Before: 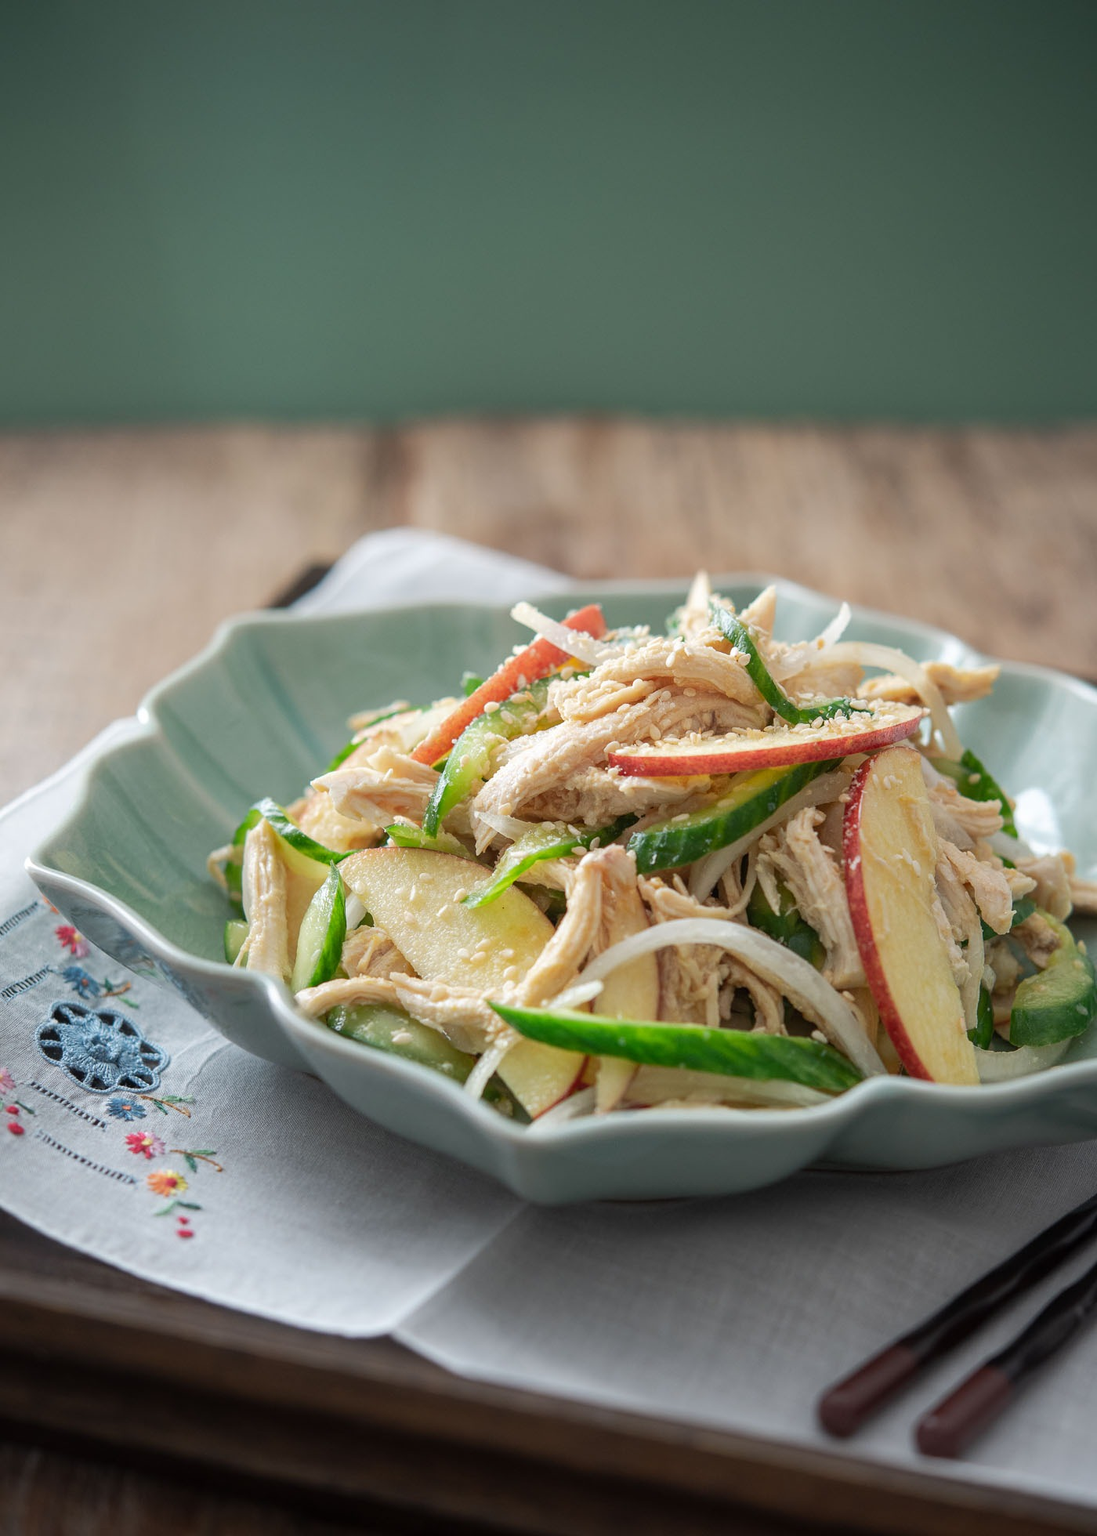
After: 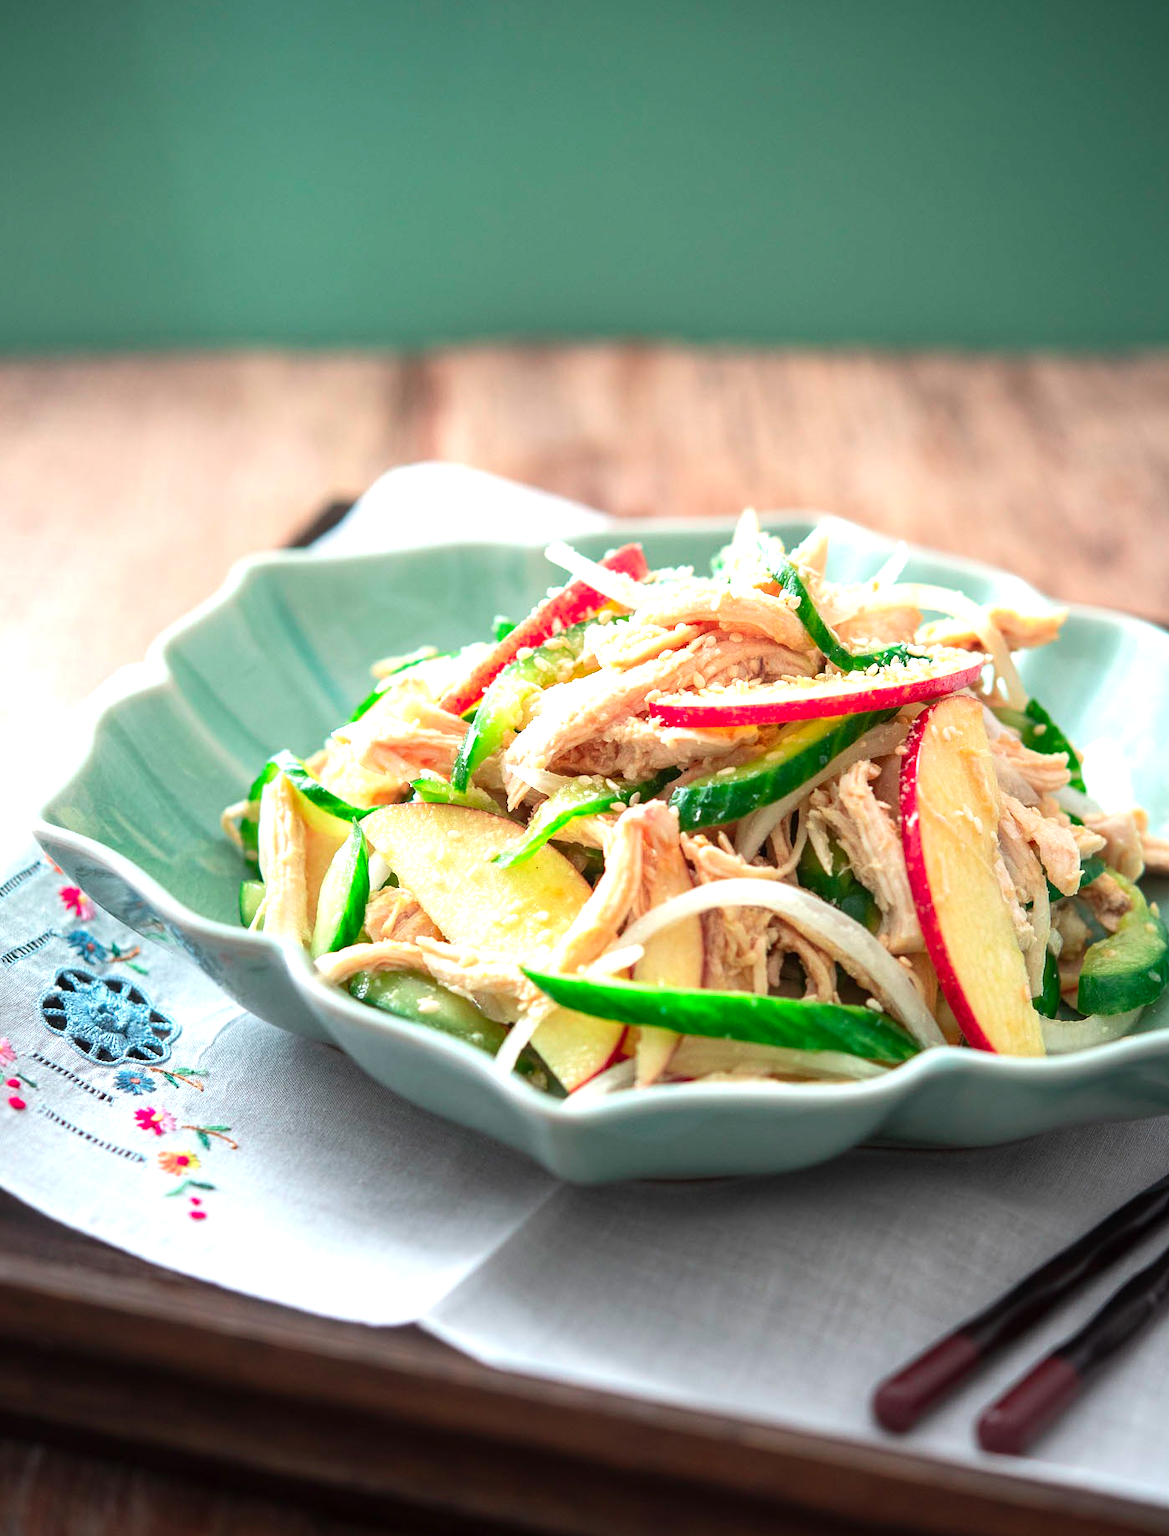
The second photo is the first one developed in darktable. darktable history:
crop and rotate: top 6.25%
tone equalizer: -8 EV -0.417 EV, -7 EV -0.389 EV, -6 EV -0.333 EV, -5 EV -0.222 EV, -3 EV 0.222 EV, -2 EV 0.333 EV, -1 EV 0.389 EV, +0 EV 0.417 EV, edges refinement/feathering 500, mask exposure compensation -1.57 EV, preserve details no
color contrast: green-magenta contrast 1.73, blue-yellow contrast 1.15
exposure: exposure 0.6 EV, compensate highlight preservation false
